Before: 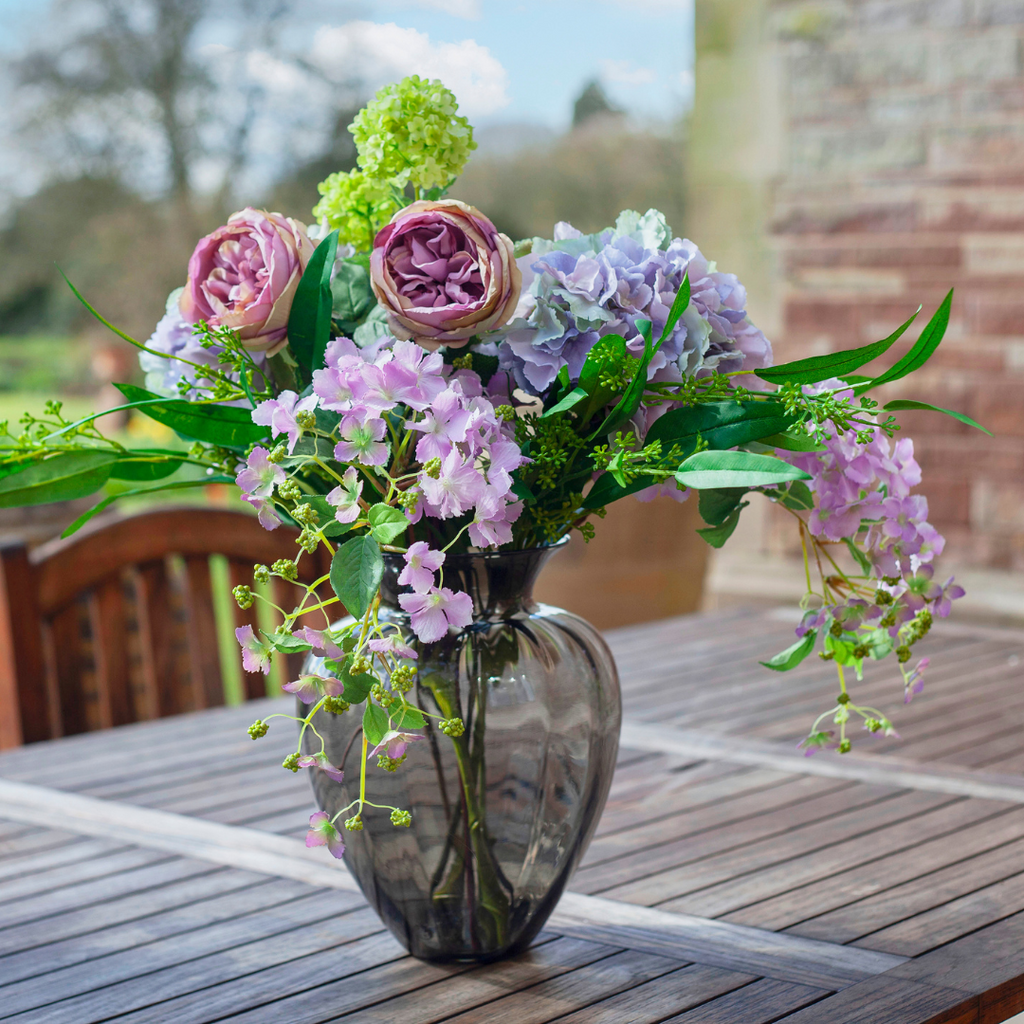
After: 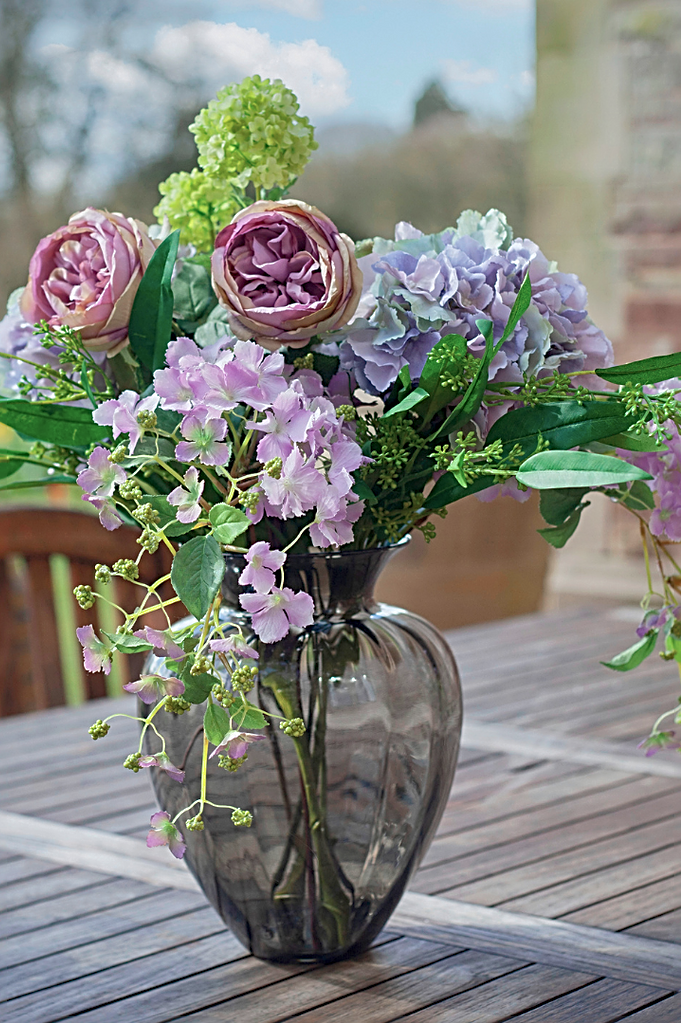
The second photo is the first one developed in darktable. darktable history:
sharpen: radius 2.628, amount 0.68
crop and rotate: left 15.607%, right 17.795%
color zones: curves: ch0 [(0, 0.5) (0.143, 0.5) (0.286, 0.5) (0.429, 0.504) (0.571, 0.5) (0.714, 0.509) (0.857, 0.5) (1, 0.5)]; ch1 [(0, 0.425) (0.143, 0.425) (0.286, 0.375) (0.429, 0.405) (0.571, 0.5) (0.714, 0.47) (0.857, 0.425) (1, 0.435)]; ch2 [(0, 0.5) (0.143, 0.5) (0.286, 0.5) (0.429, 0.517) (0.571, 0.5) (0.714, 0.51) (0.857, 0.5) (1, 0.5)]
shadows and highlights: on, module defaults
